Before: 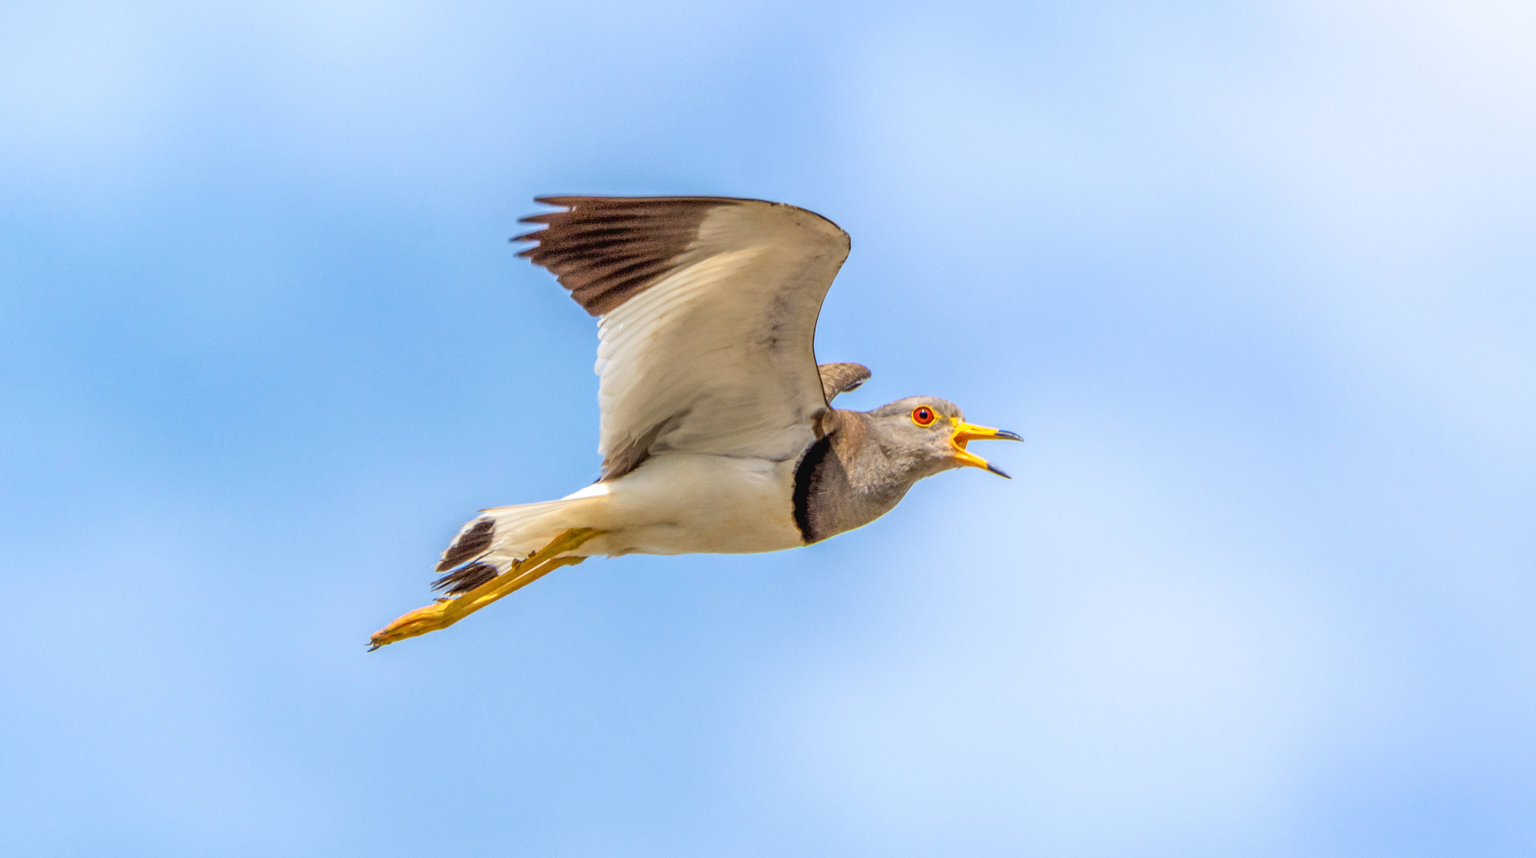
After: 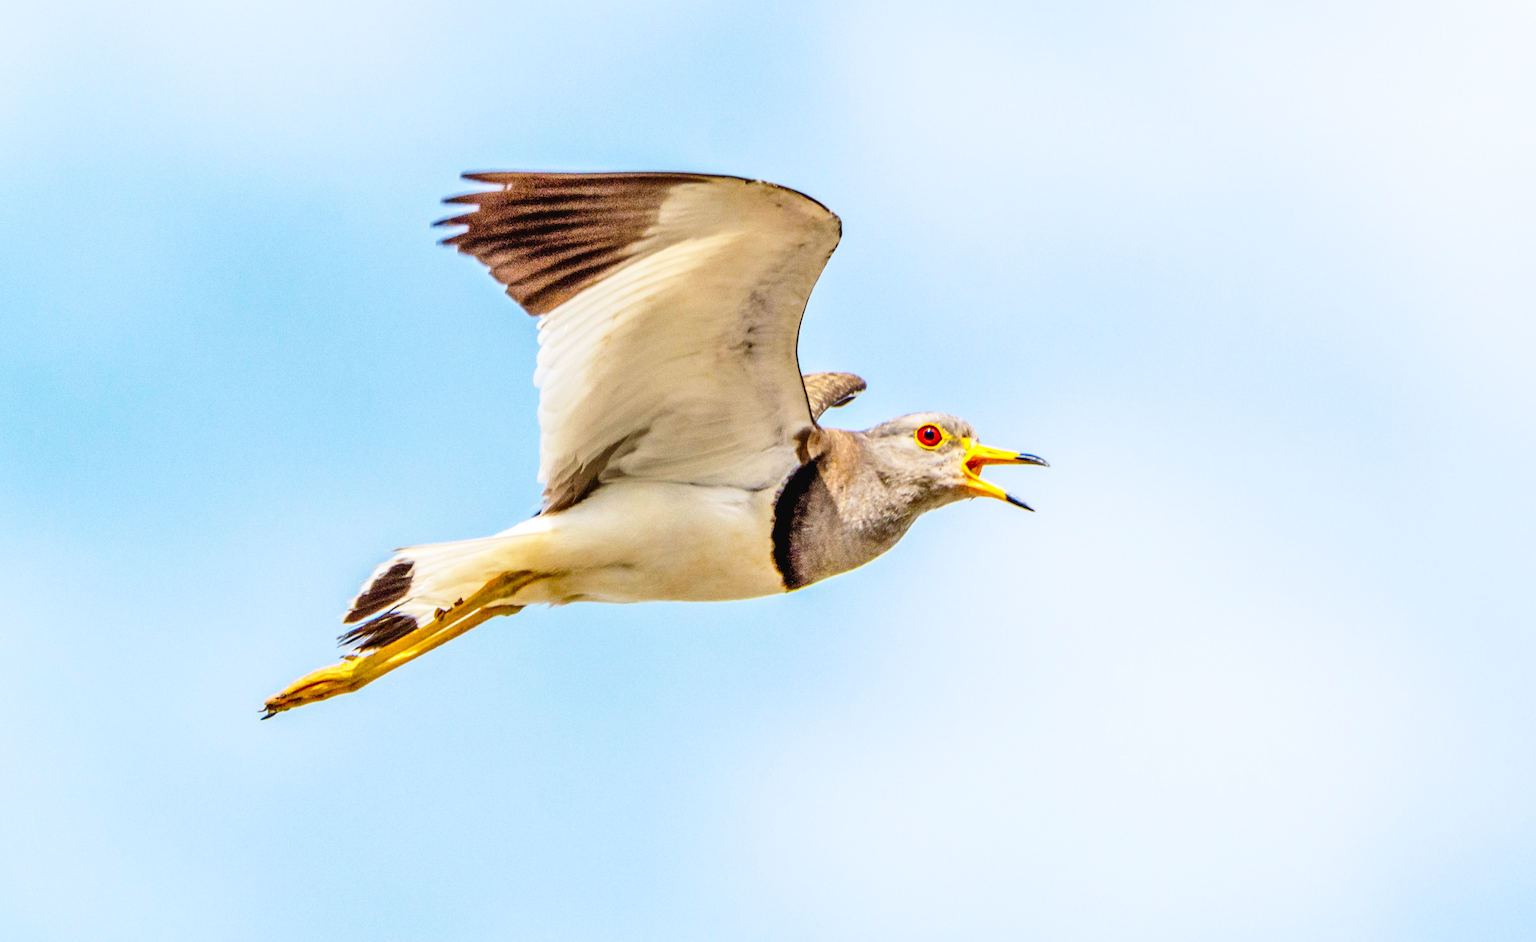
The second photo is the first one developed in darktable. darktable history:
tone curve: curves: ch0 [(0, 0.015) (0.037, 0.032) (0.131, 0.113) (0.275, 0.26) (0.497, 0.531) (0.617, 0.663) (0.704, 0.748) (0.813, 0.842) (0.911, 0.931) (0.997, 1)]; ch1 [(0, 0) (0.301, 0.3) (0.444, 0.438) (0.493, 0.494) (0.501, 0.499) (0.534, 0.543) (0.582, 0.605) (0.658, 0.687) (0.746, 0.79) (1, 1)]; ch2 [(0, 0) (0.246, 0.234) (0.36, 0.356) (0.415, 0.426) (0.476, 0.492) (0.502, 0.499) (0.525, 0.513) (0.533, 0.534) (0.586, 0.598) (0.634, 0.643) (0.706, 0.717) (0.853, 0.83) (1, 0.951)], color space Lab, linked channels, preserve colors none
crop: left 9.829%, top 6.261%, right 6.968%, bottom 2.426%
base curve: curves: ch0 [(0, 0) (0.028, 0.03) (0.121, 0.232) (0.46, 0.748) (0.859, 0.968) (1, 1)], preserve colors none
shadows and highlights: soften with gaussian
